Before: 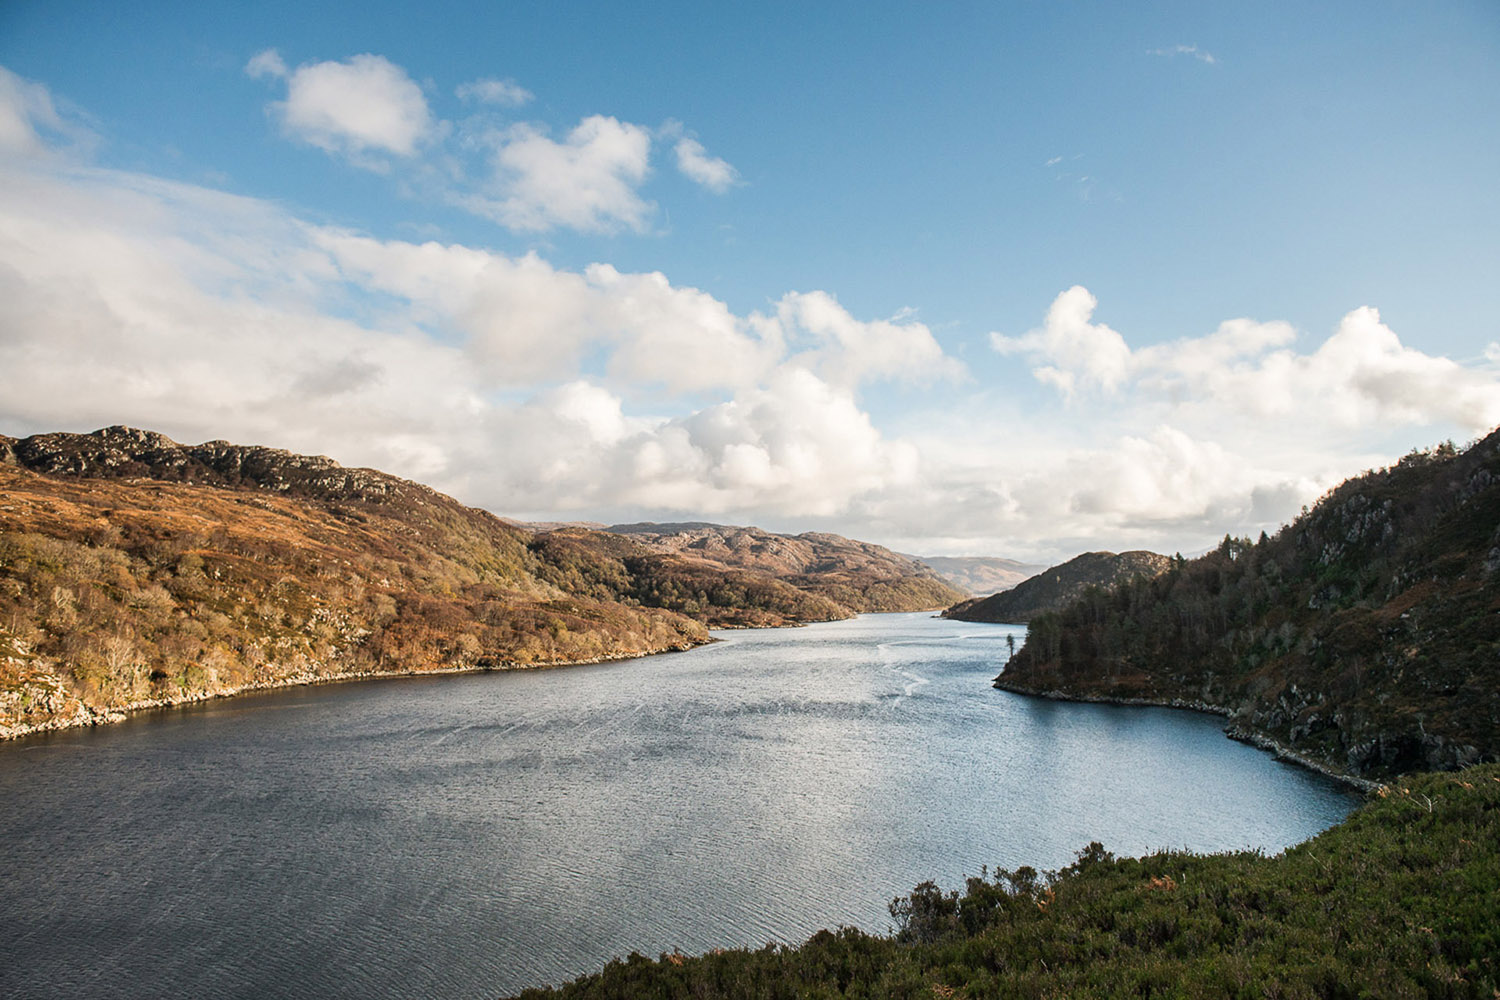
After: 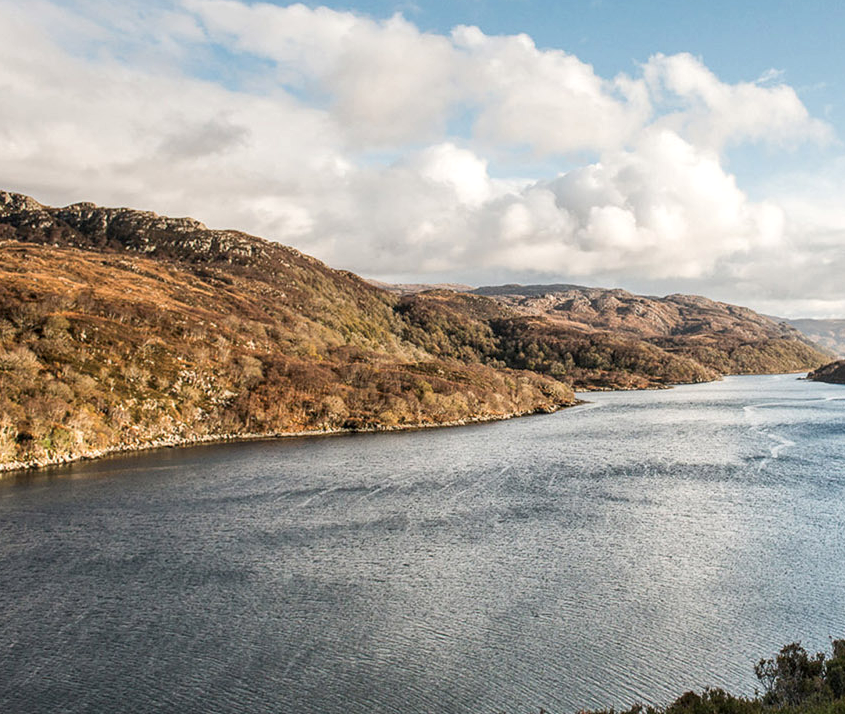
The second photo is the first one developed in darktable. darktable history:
crop: left 8.966%, top 23.852%, right 34.699%, bottom 4.703%
local contrast: on, module defaults
